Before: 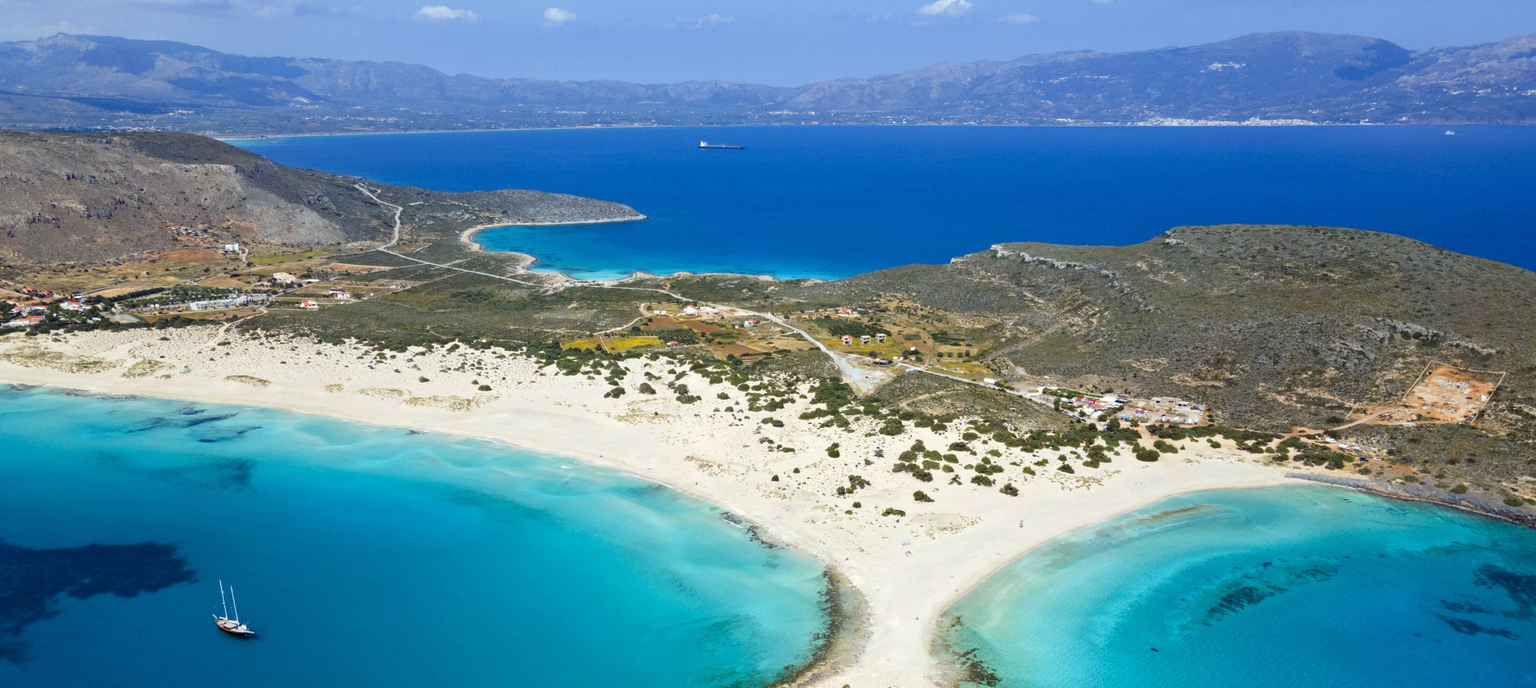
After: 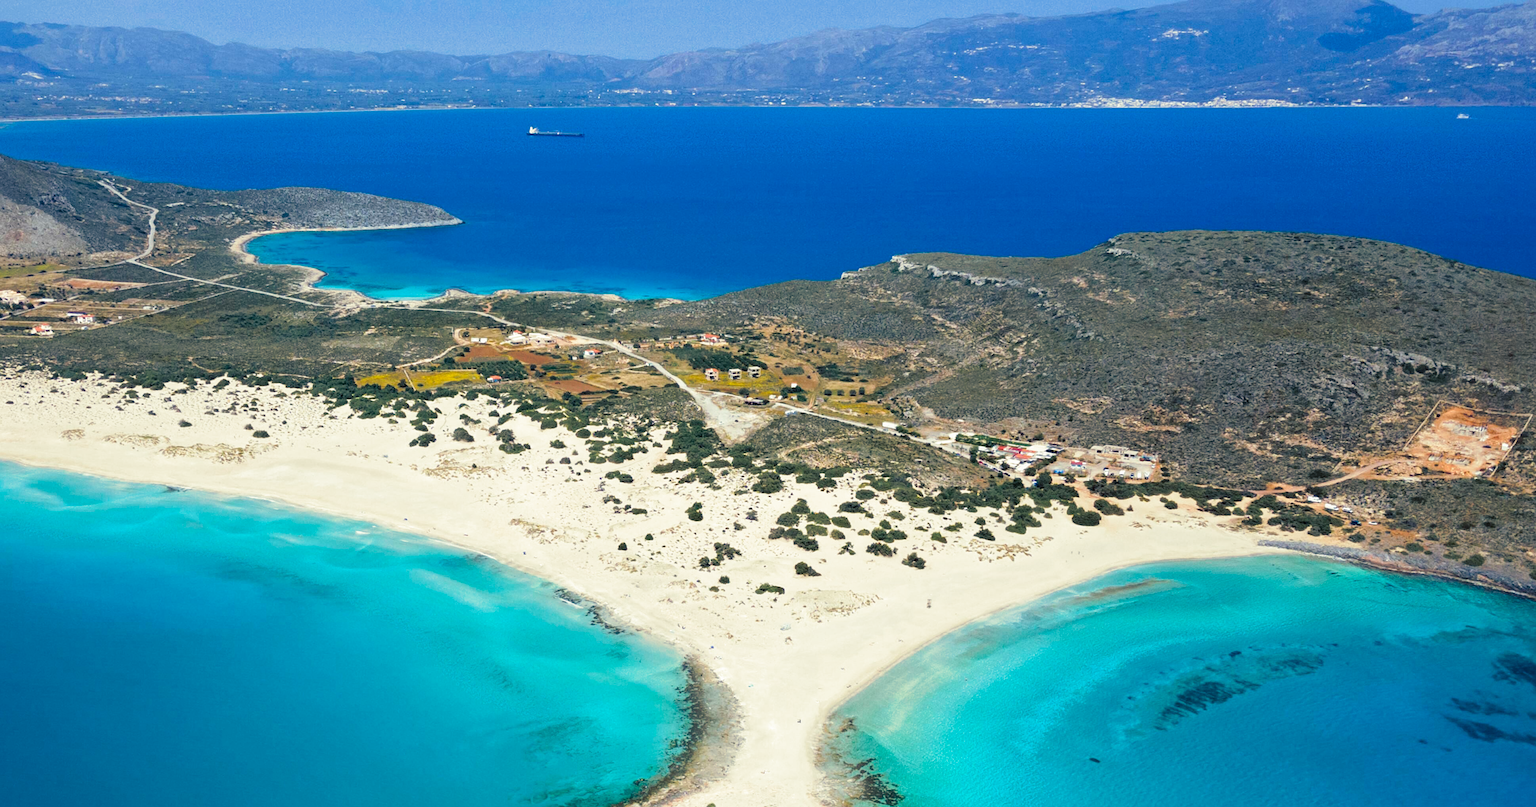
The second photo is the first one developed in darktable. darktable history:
local contrast: mode bilateral grid, contrast 15, coarseness 36, detail 105%, midtone range 0.2
split-toning: shadows › hue 216°, shadows › saturation 1, highlights › hue 57.6°, balance -33.4
crop and rotate: left 17.959%, top 5.771%, right 1.742%
sharpen: amount 0.2
